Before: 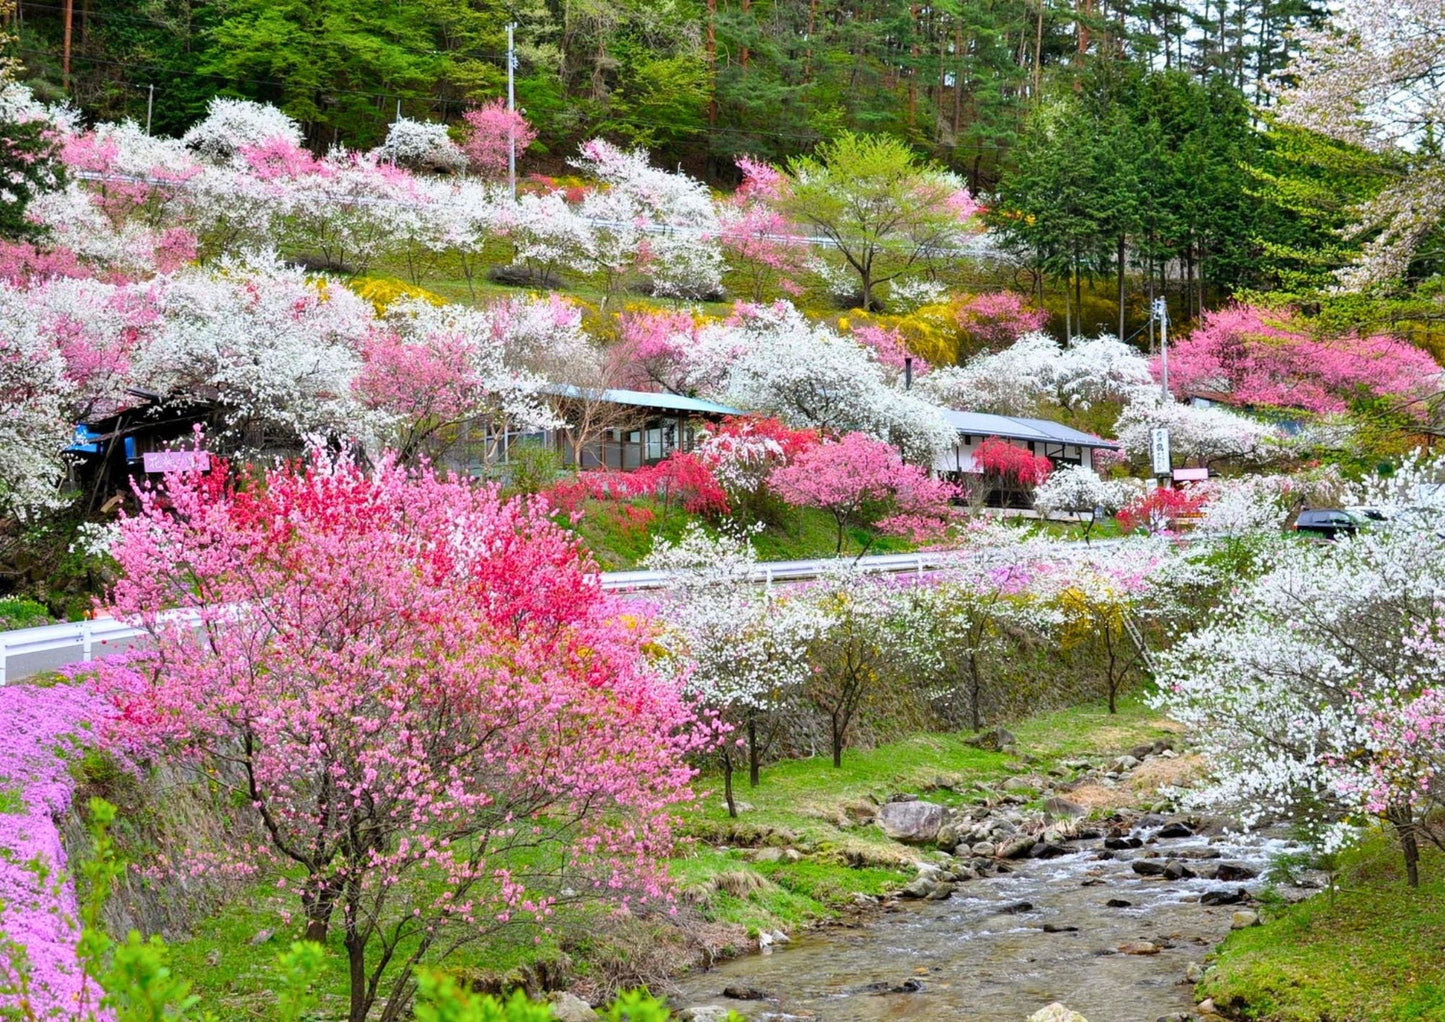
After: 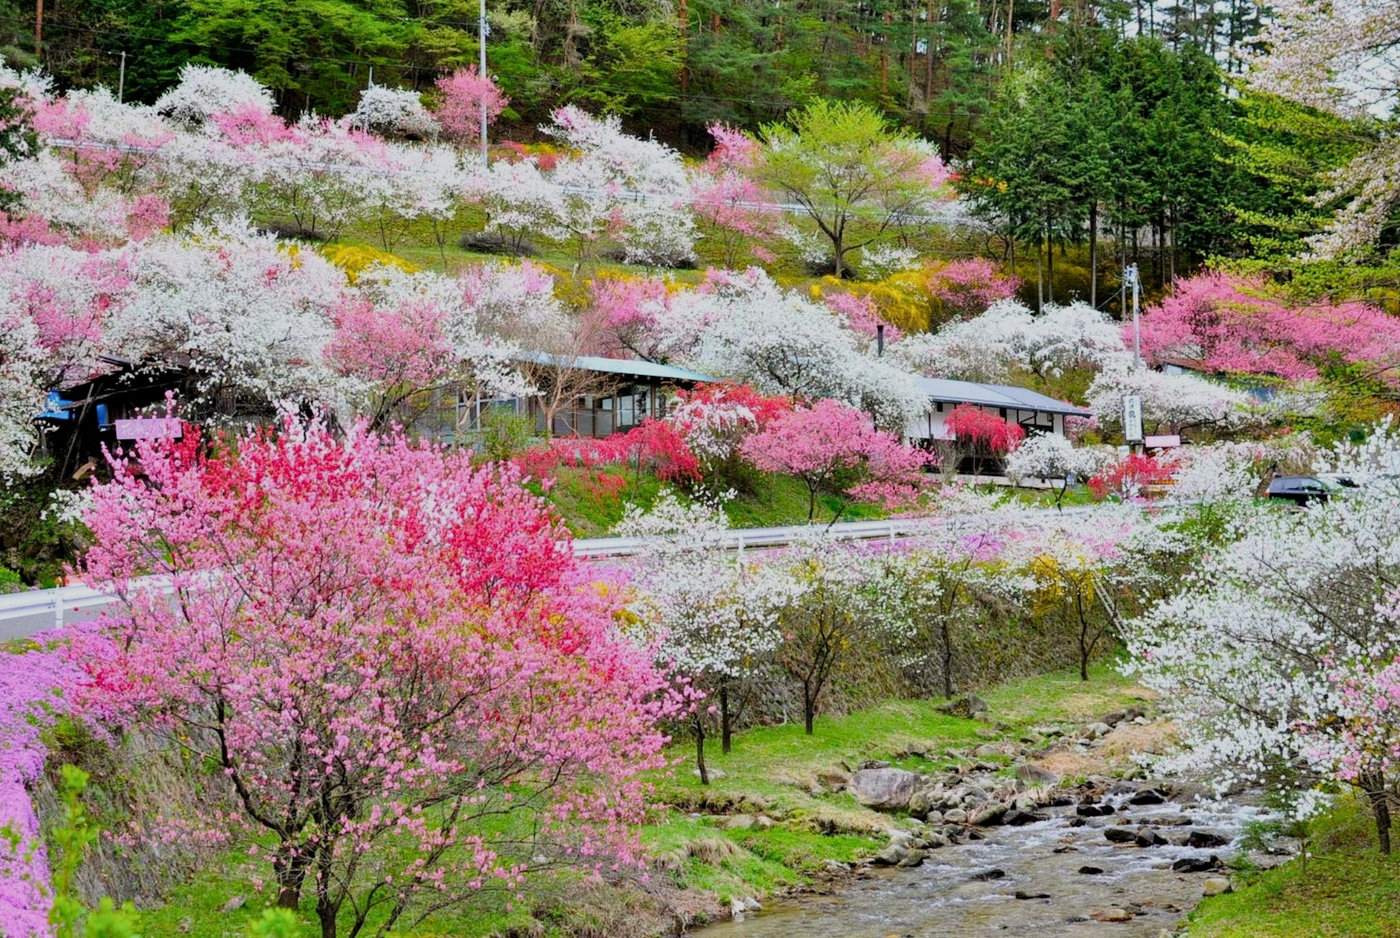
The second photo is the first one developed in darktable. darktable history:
filmic rgb: hardness 4.17
crop: left 1.964%, top 3.251%, right 1.122%, bottom 4.933%
